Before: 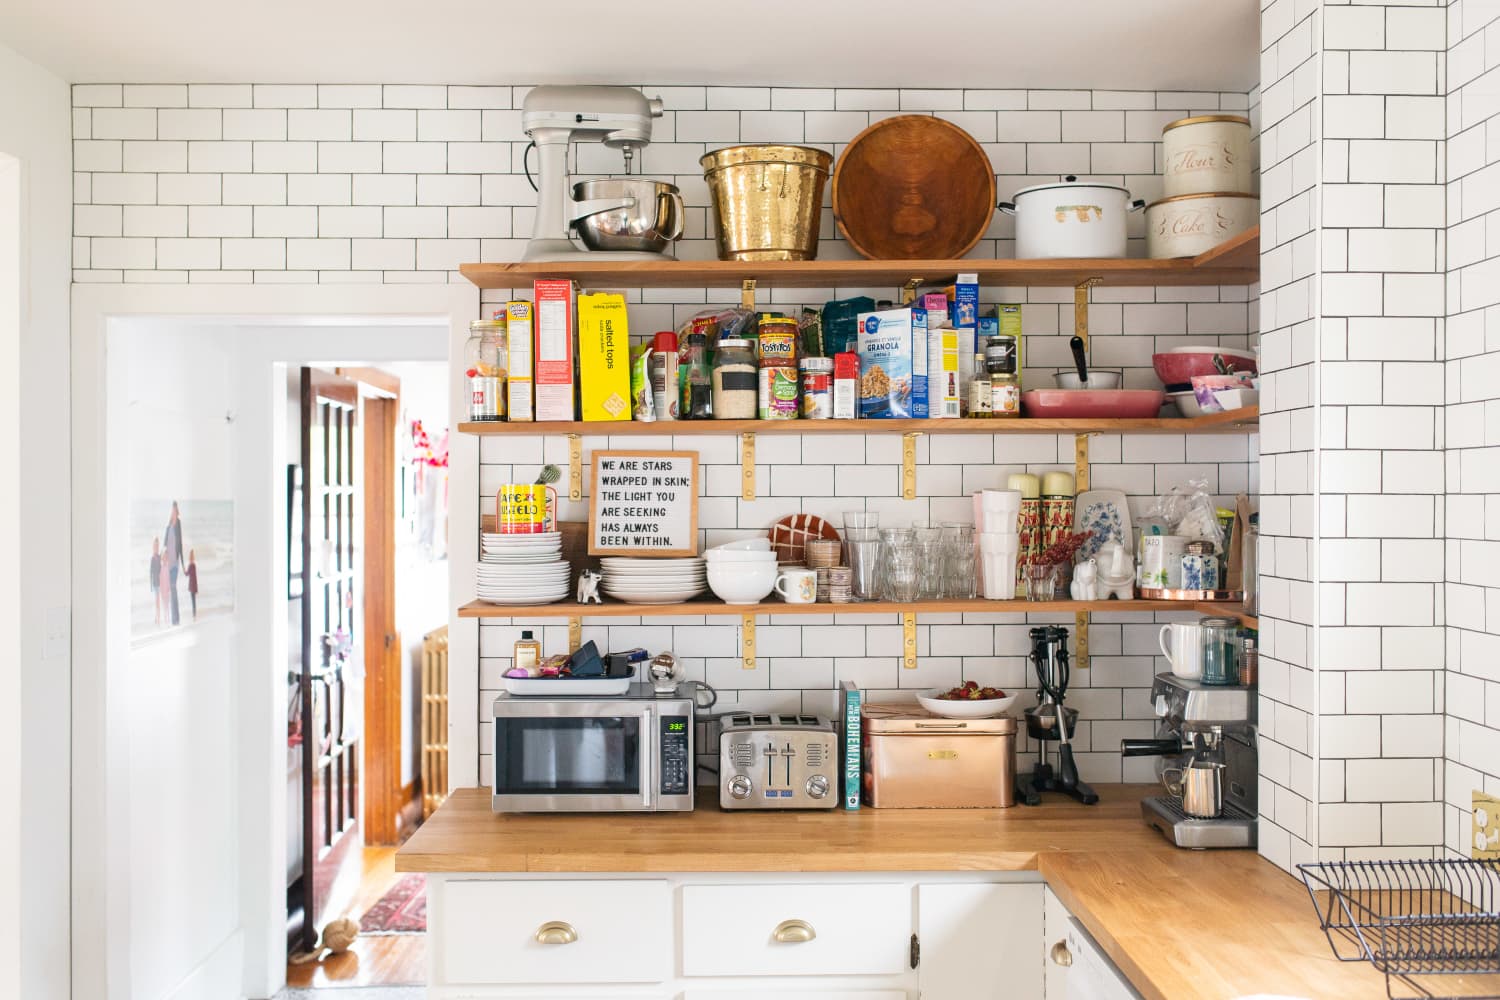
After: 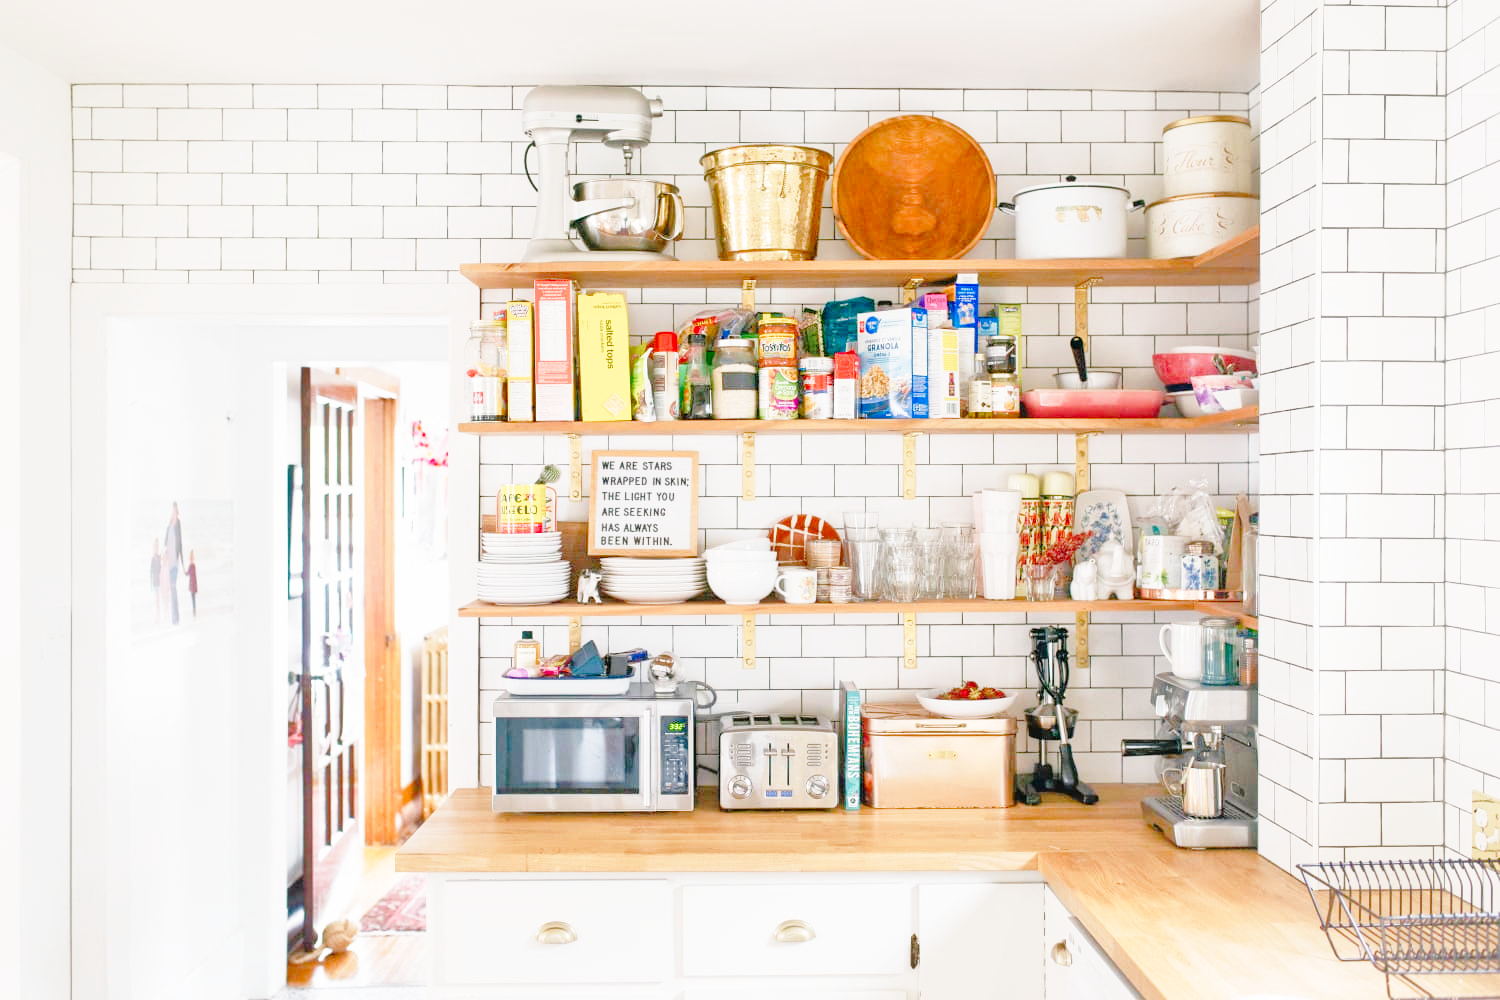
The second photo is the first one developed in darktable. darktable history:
color balance rgb: shadows lift › chroma 1%, shadows lift › hue 113°, highlights gain › chroma 0.2%, highlights gain › hue 333°, perceptual saturation grading › global saturation 20%, perceptual saturation grading › highlights -50%, perceptual saturation grading › shadows 25%, contrast -10%
base curve: curves: ch0 [(0, 0) (0.028, 0.03) (0.121, 0.232) (0.46, 0.748) (0.859, 0.968) (1, 1)], preserve colors none
exposure: exposure 0.2 EV, compensate highlight preservation false
tone equalizer: -7 EV 0.15 EV, -6 EV 0.6 EV, -5 EV 1.15 EV, -4 EV 1.33 EV, -3 EV 1.15 EV, -2 EV 0.6 EV, -1 EV 0.15 EV, mask exposure compensation -0.5 EV
